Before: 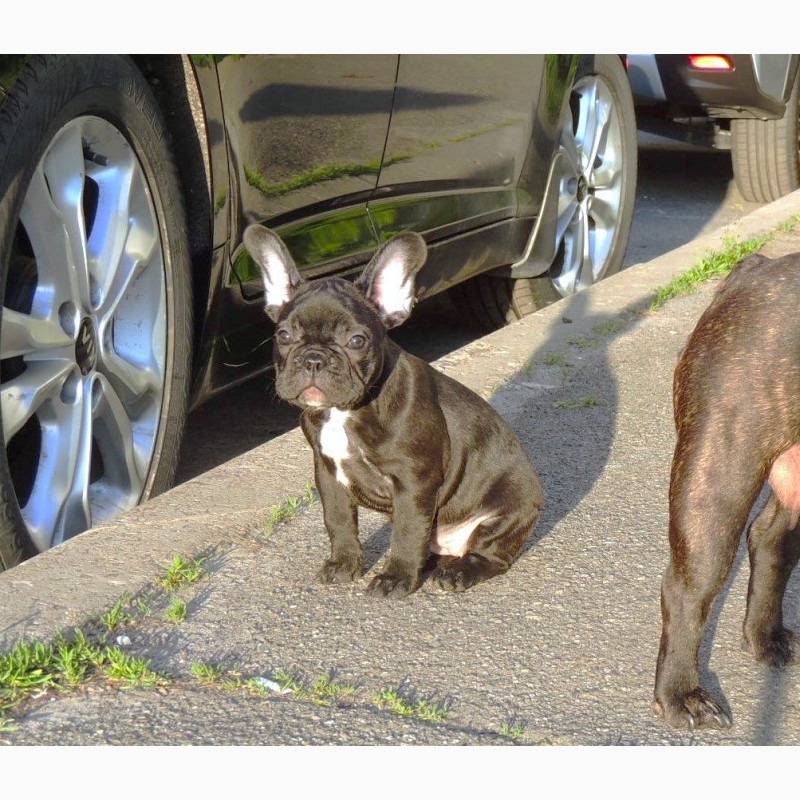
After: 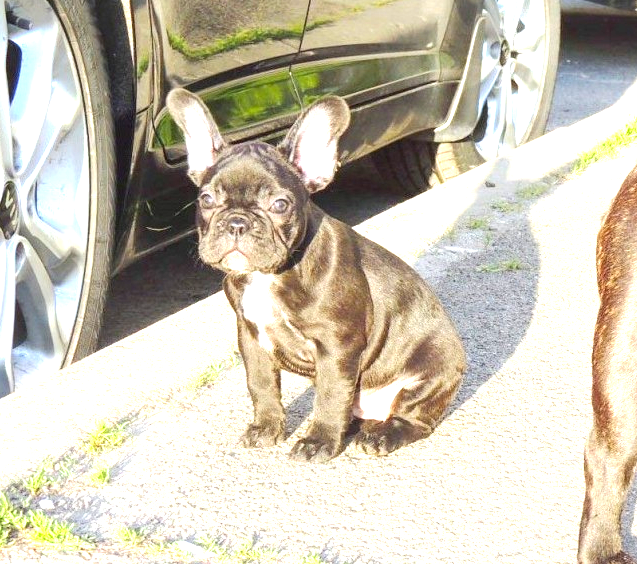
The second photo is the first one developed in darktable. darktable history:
crop: left 9.679%, top 17.087%, right 10.692%, bottom 12.389%
exposure: black level correction 0, exposure 1.71 EV, compensate exposure bias true, compensate highlight preservation false
